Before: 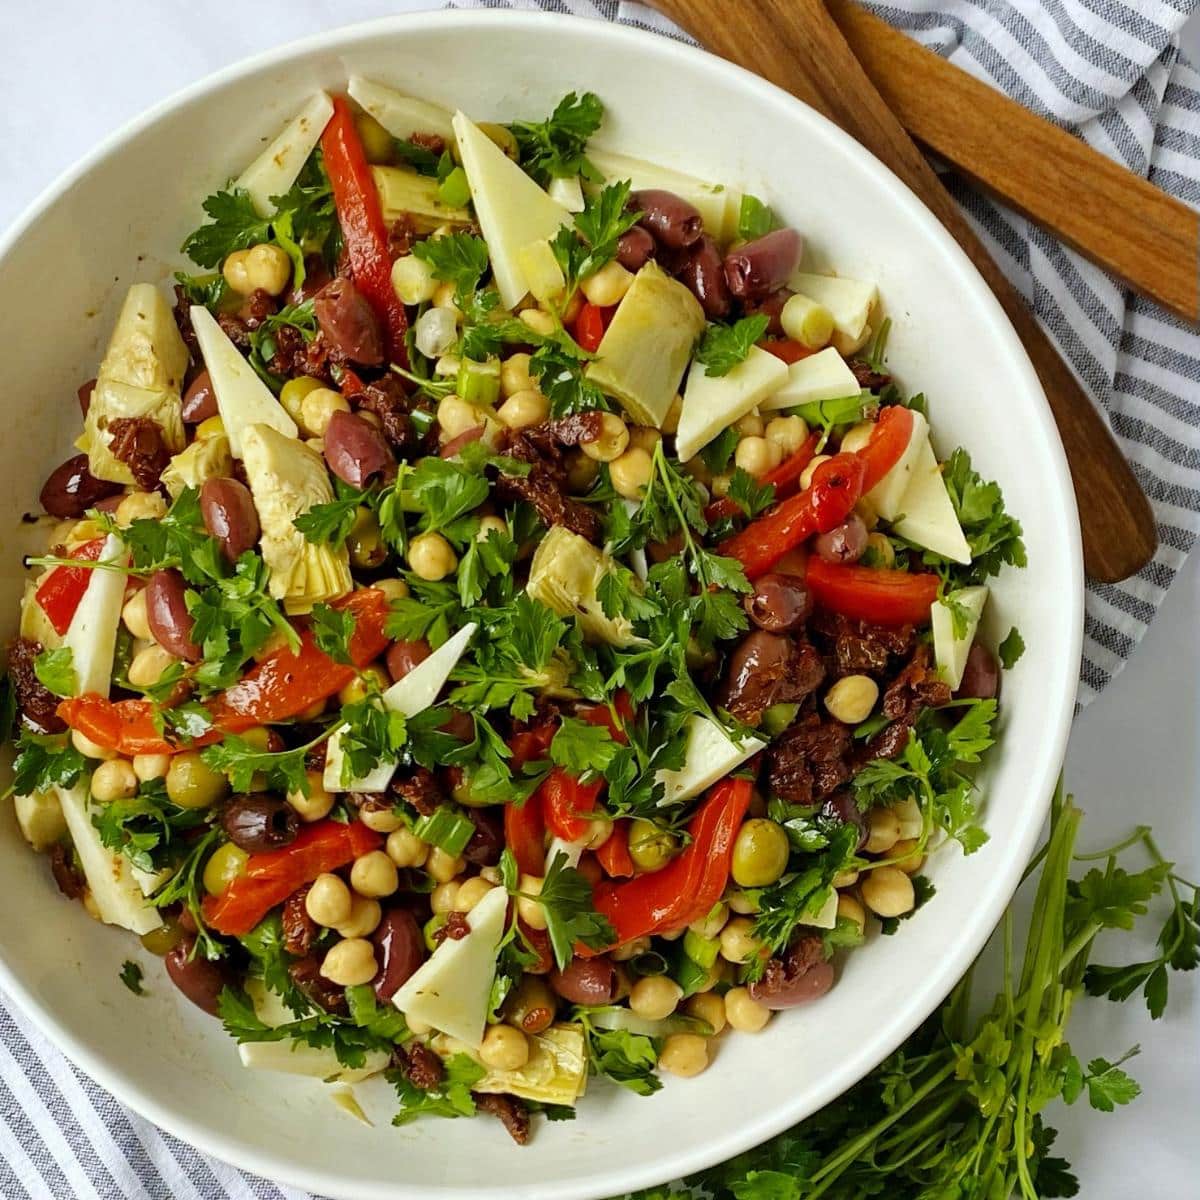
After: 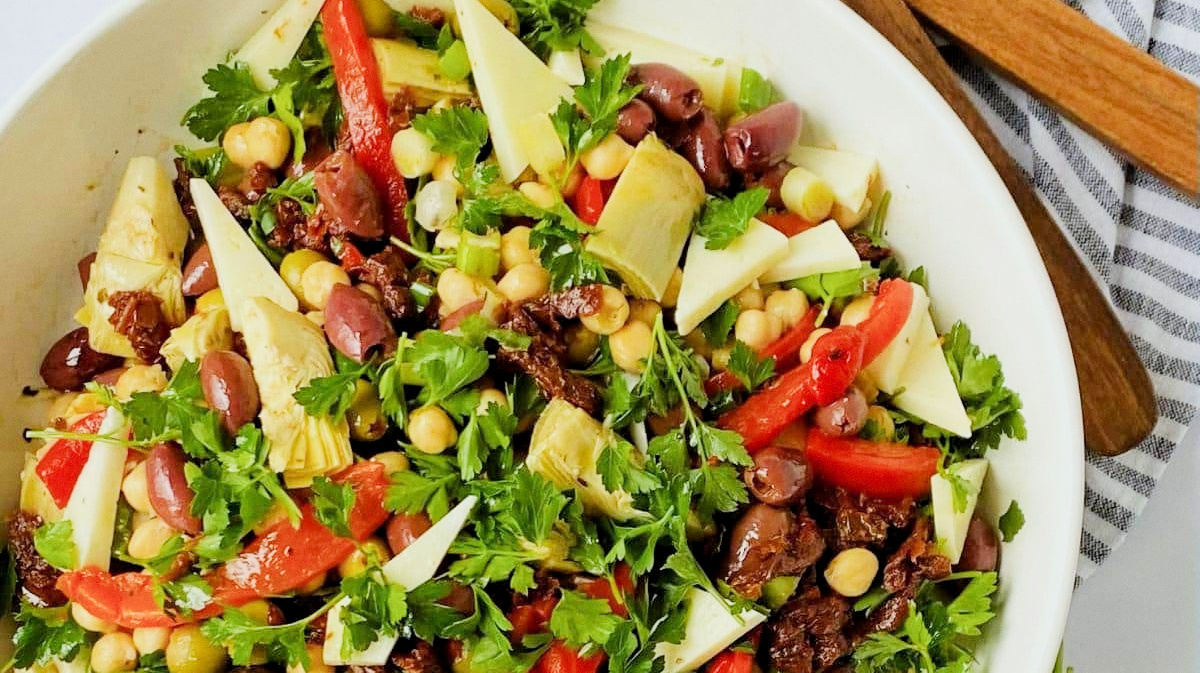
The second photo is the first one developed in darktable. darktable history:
exposure: black level correction 0.001, exposure 1.05 EV, compensate exposure bias true, compensate highlight preservation false
filmic rgb: black relative exposure -16 EV, white relative exposure 6.92 EV, hardness 4.7
crop and rotate: top 10.605%, bottom 33.274%
grain: coarseness 0.09 ISO, strength 10%
